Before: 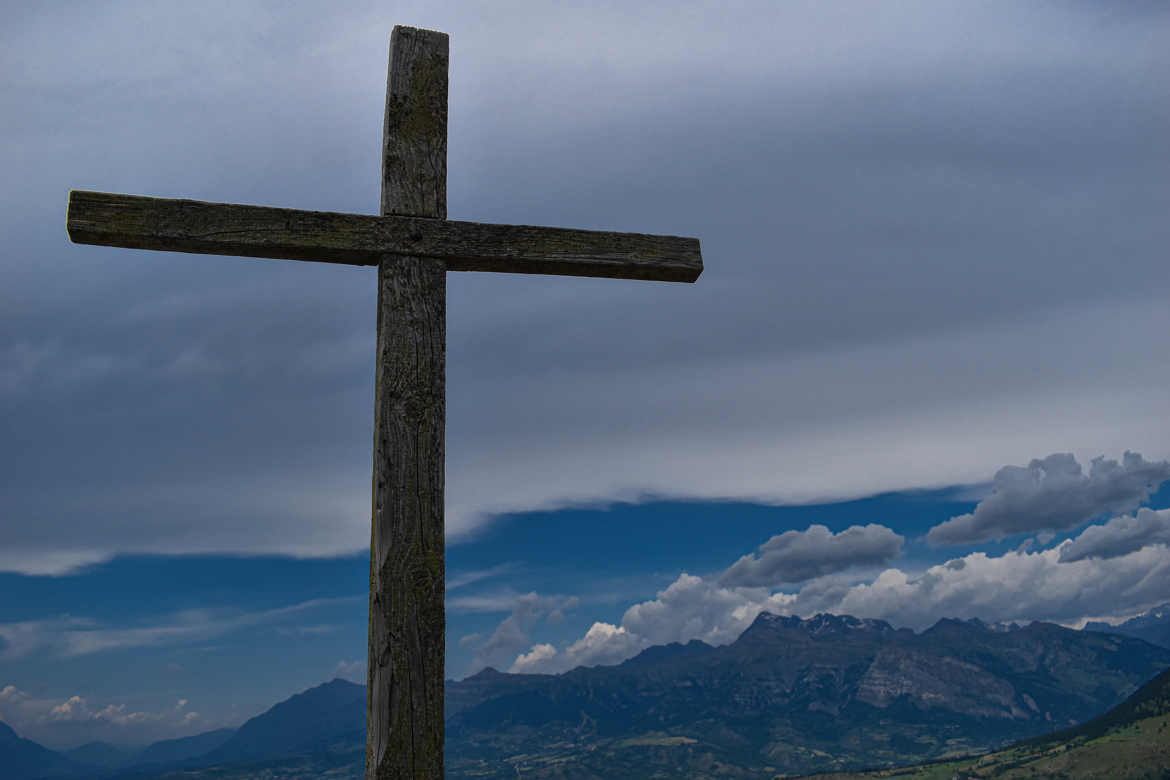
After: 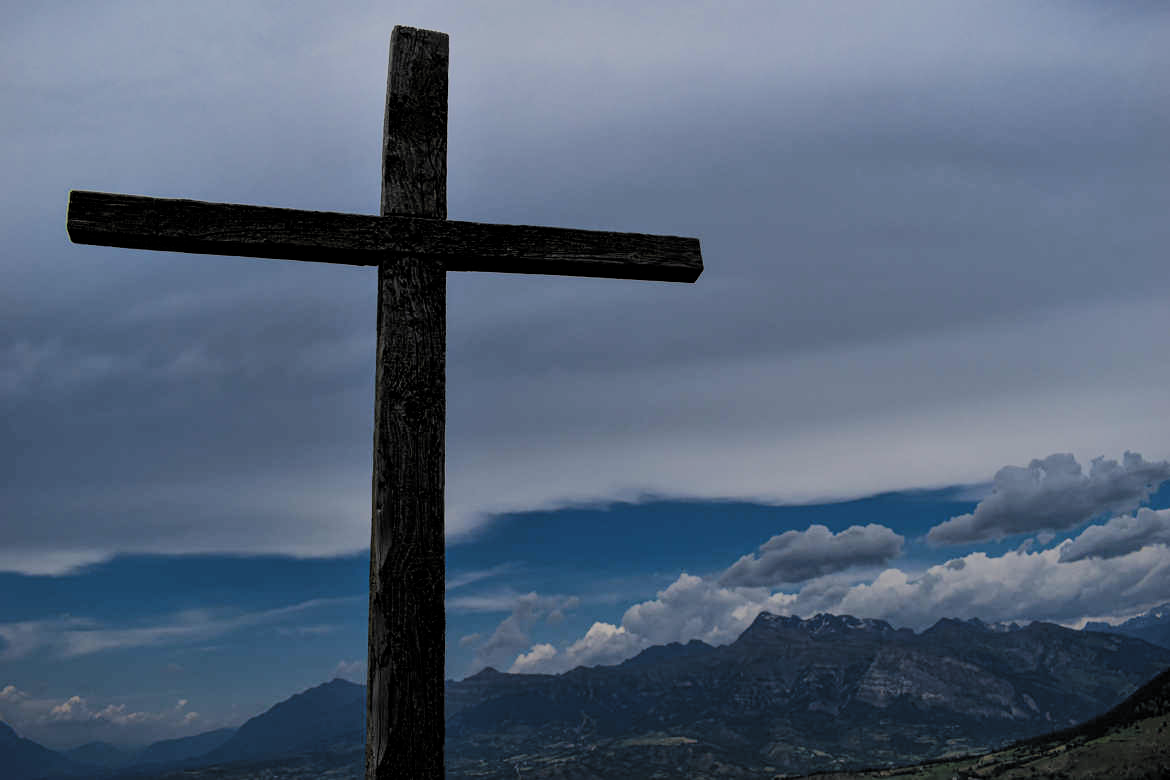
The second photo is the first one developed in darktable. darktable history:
filmic rgb: black relative exposure -4.21 EV, white relative exposure 5.1 EV, hardness 2.09, contrast 1.175, preserve chrominance RGB euclidean norm, color science v5 (2021), iterations of high-quality reconstruction 0, contrast in shadows safe, contrast in highlights safe
